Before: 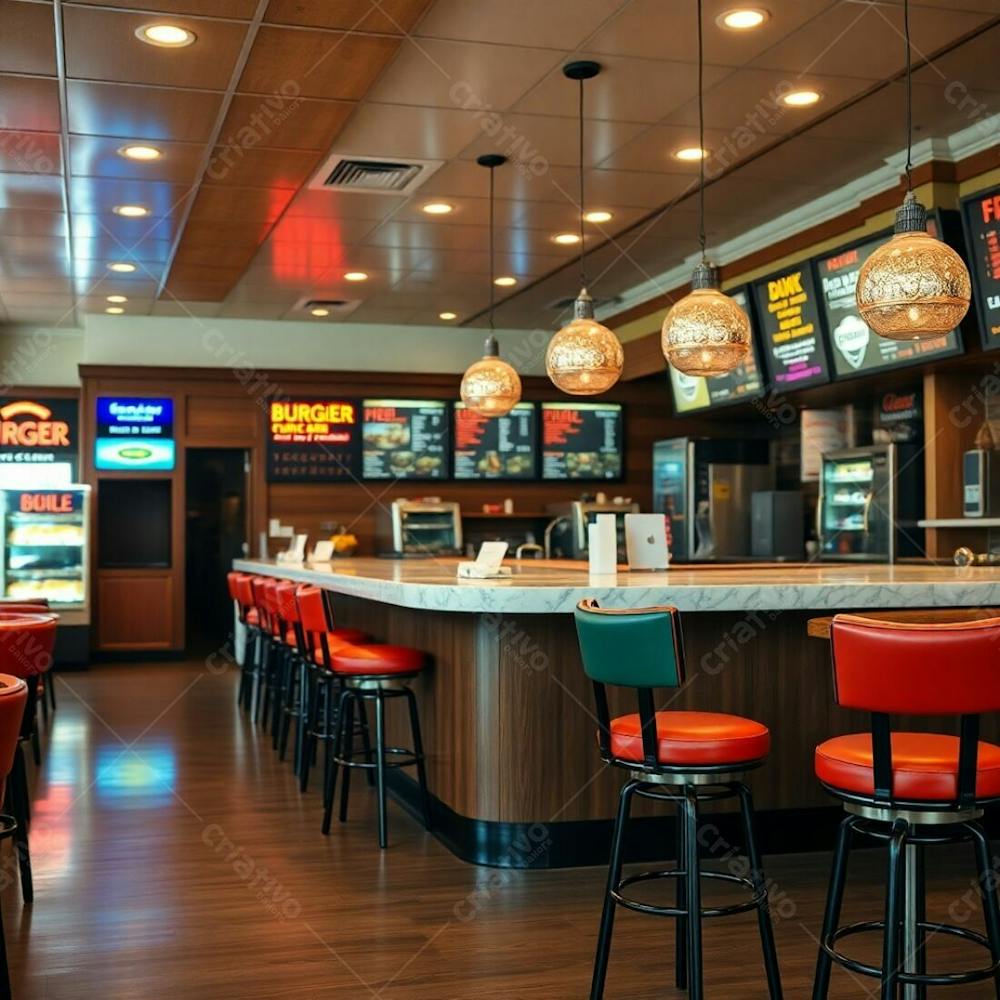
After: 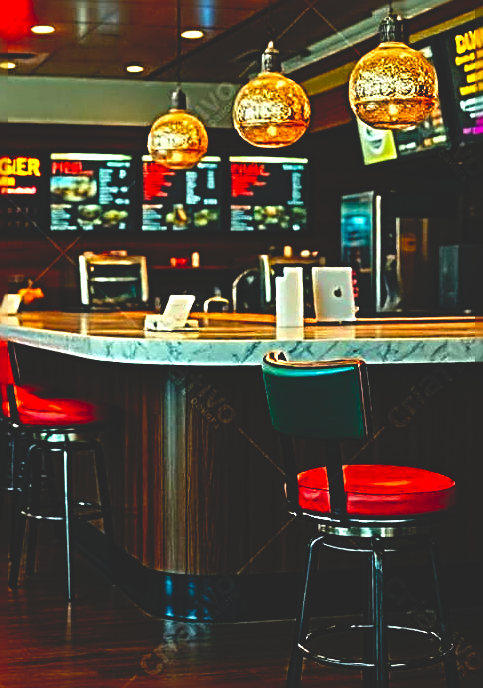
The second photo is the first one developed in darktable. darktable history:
sharpen: radius 3.148, amount 1.726
base curve: curves: ch0 [(0, 0.02) (0.083, 0.036) (1, 1)], preserve colors none
contrast brightness saturation: saturation 0.486
crop: left 31.379%, top 24.742%, right 20.239%, bottom 6.41%
